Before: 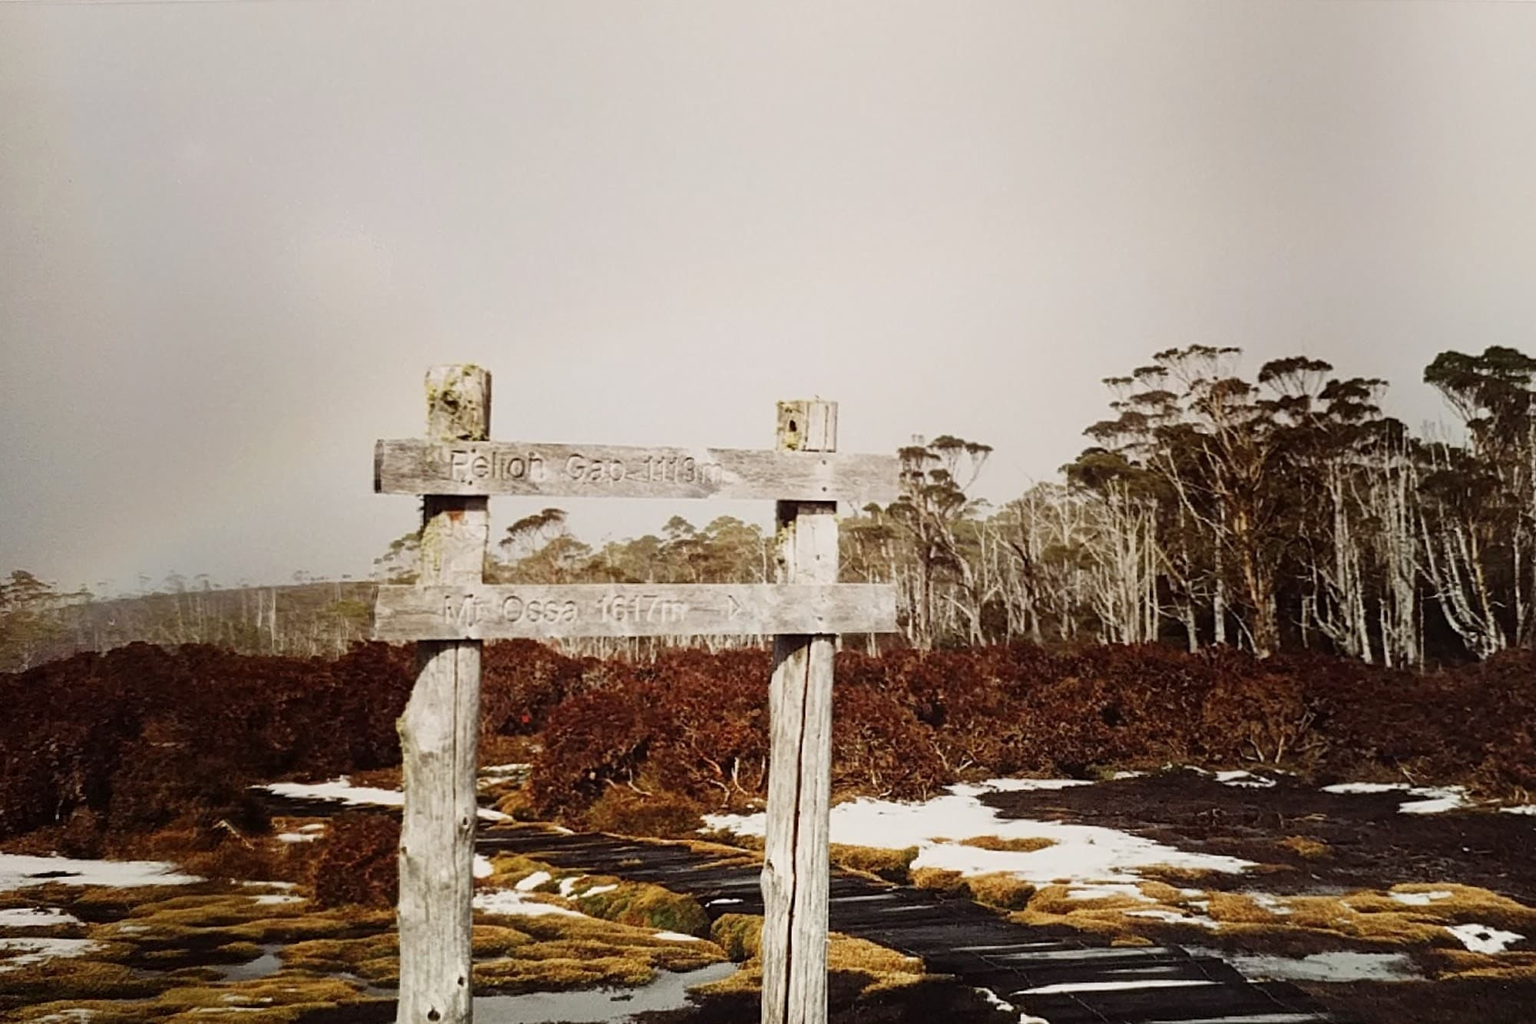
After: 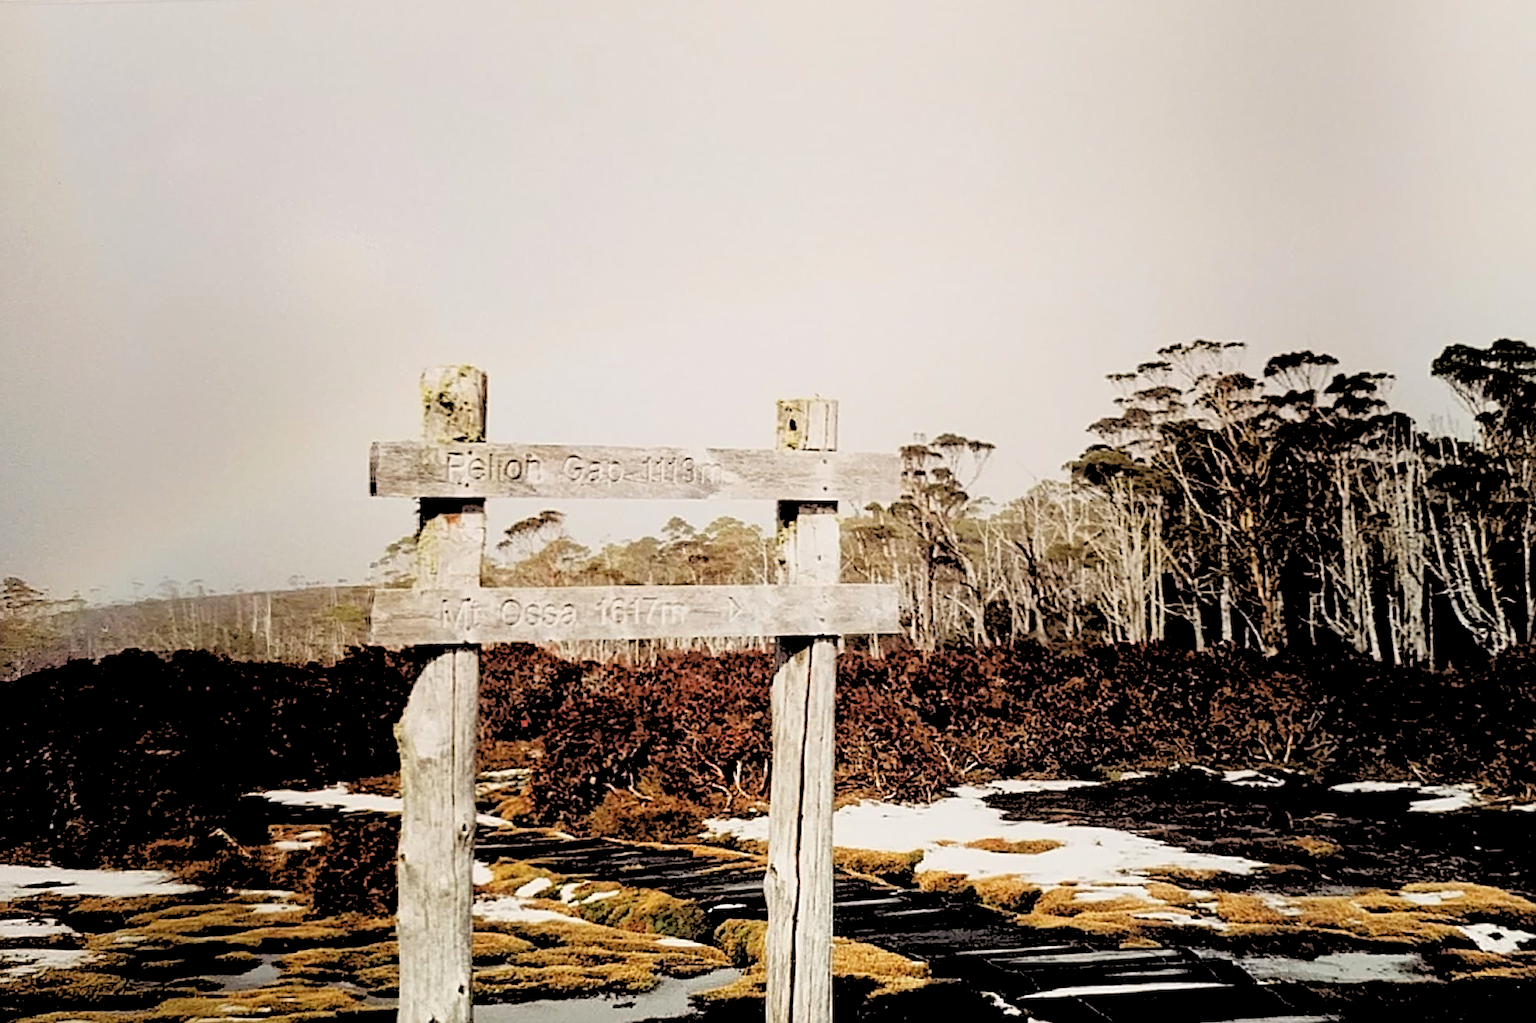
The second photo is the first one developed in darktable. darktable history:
rotate and perspective: rotation -0.45°, automatic cropping original format, crop left 0.008, crop right 0.992, crop top 0.012, crop bottom 0.988
rgb levels: levels [[0.027, 0.429, 0.996], [0, 0.5, 1], [0, 0.5, 1]]
sharpen: on, module defaults
